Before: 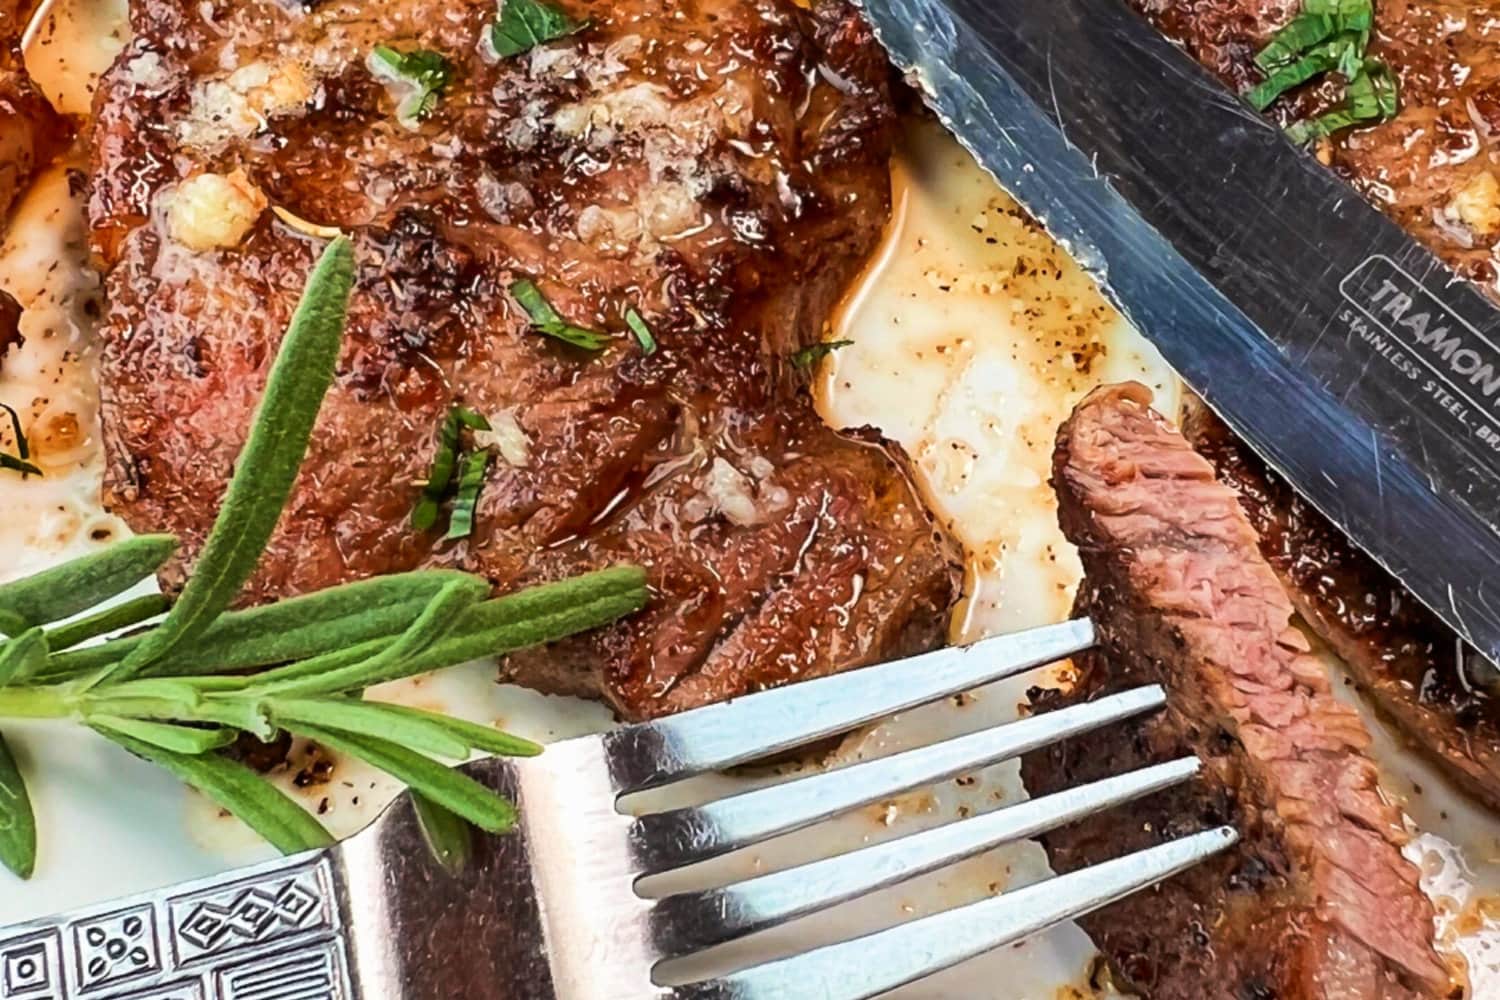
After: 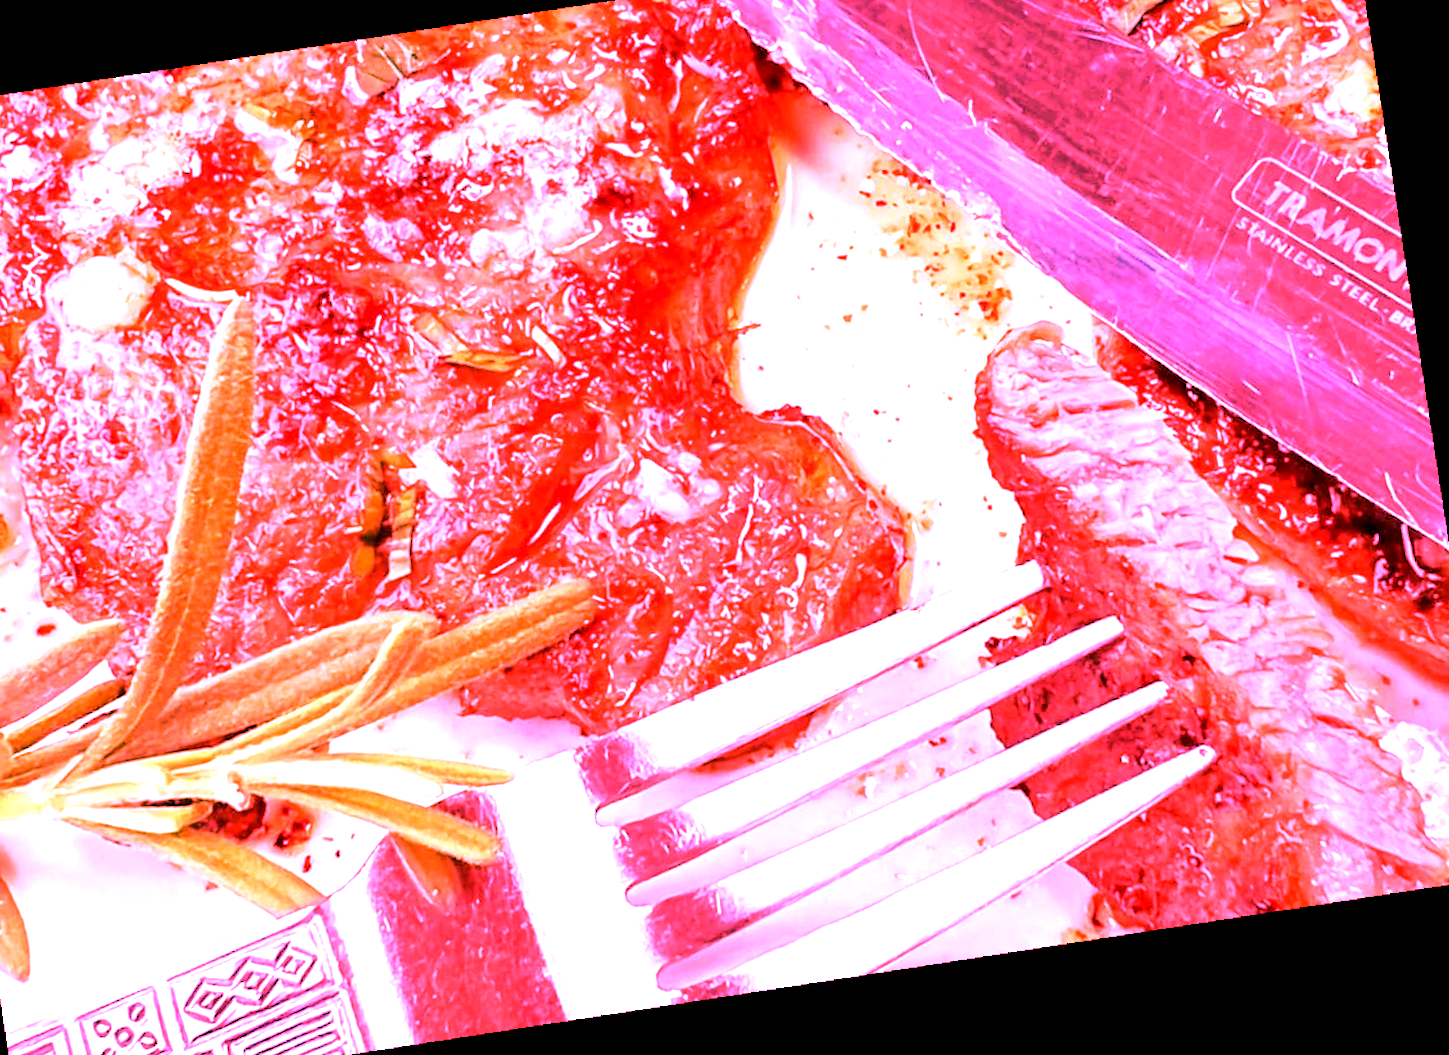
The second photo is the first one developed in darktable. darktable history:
rotate and perspective: rotation -6.83°, automatic cropping off
exposure: black level correction 0.001, exposure 1 EV, compensate highlight preservation false
white balance: red 4.26, blue 1.802
crop and rotate: angle 1.96°, left 5.673%, top 5.673%
